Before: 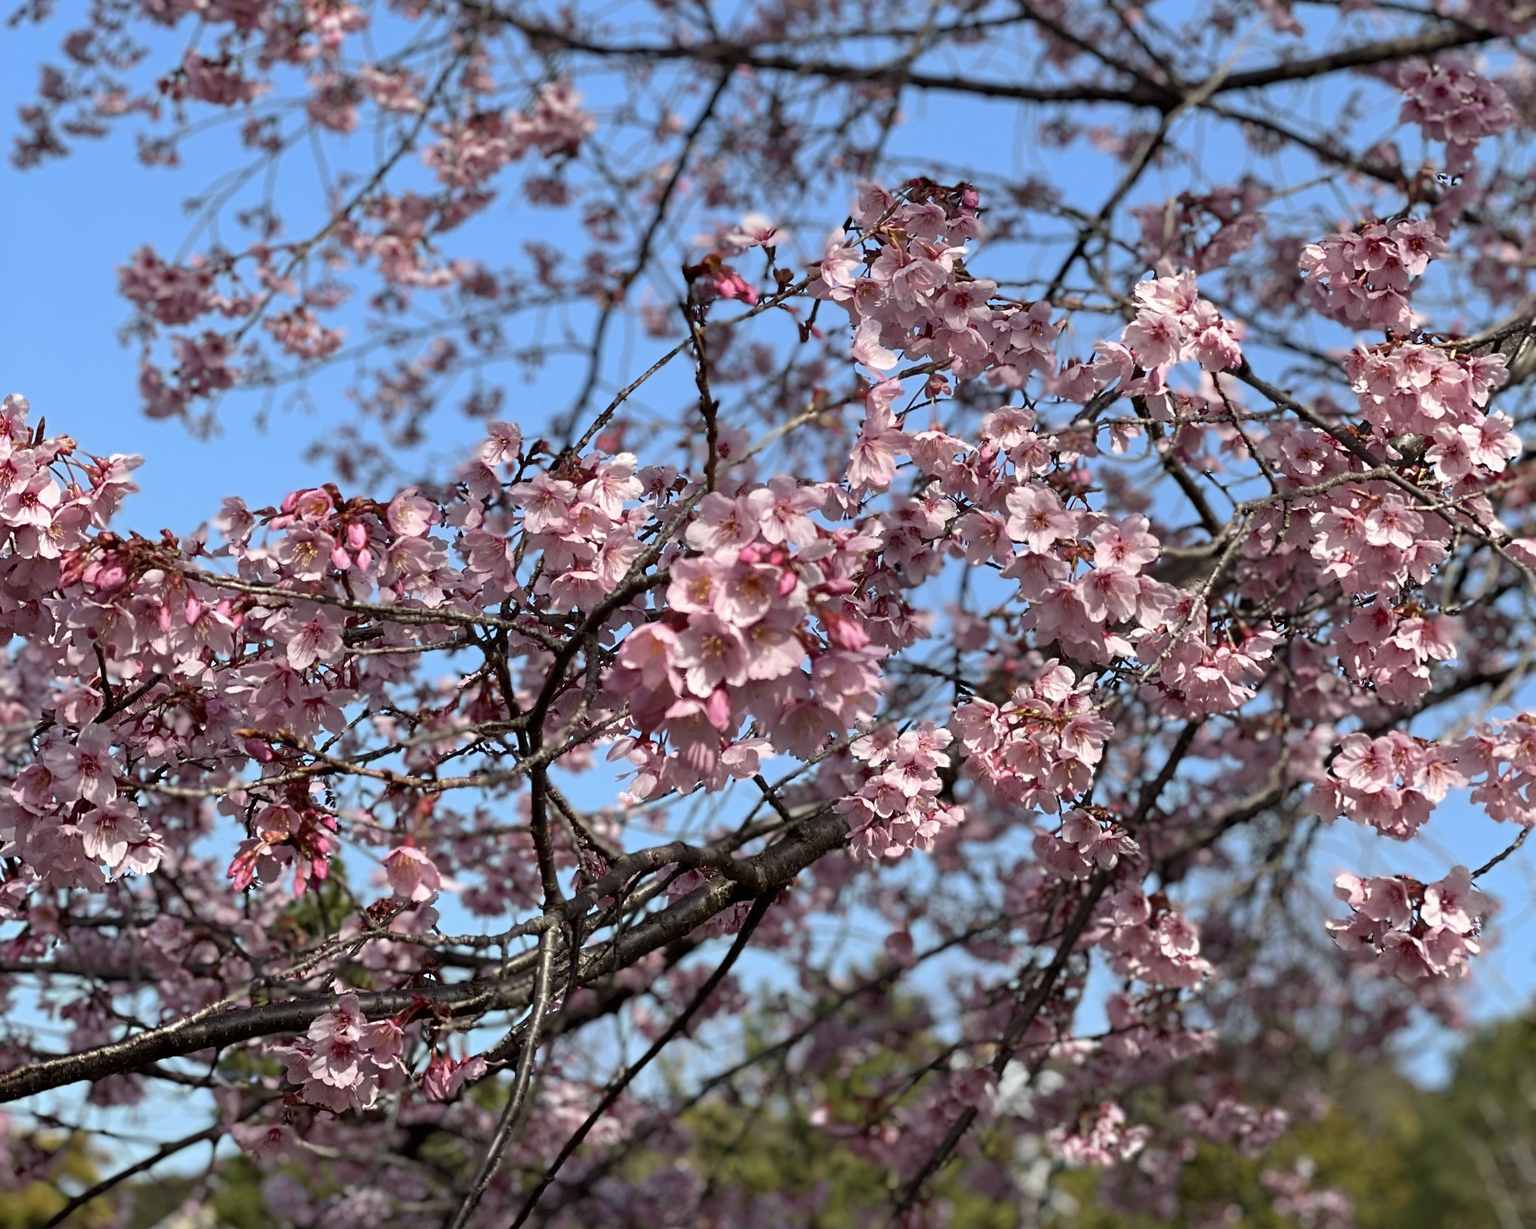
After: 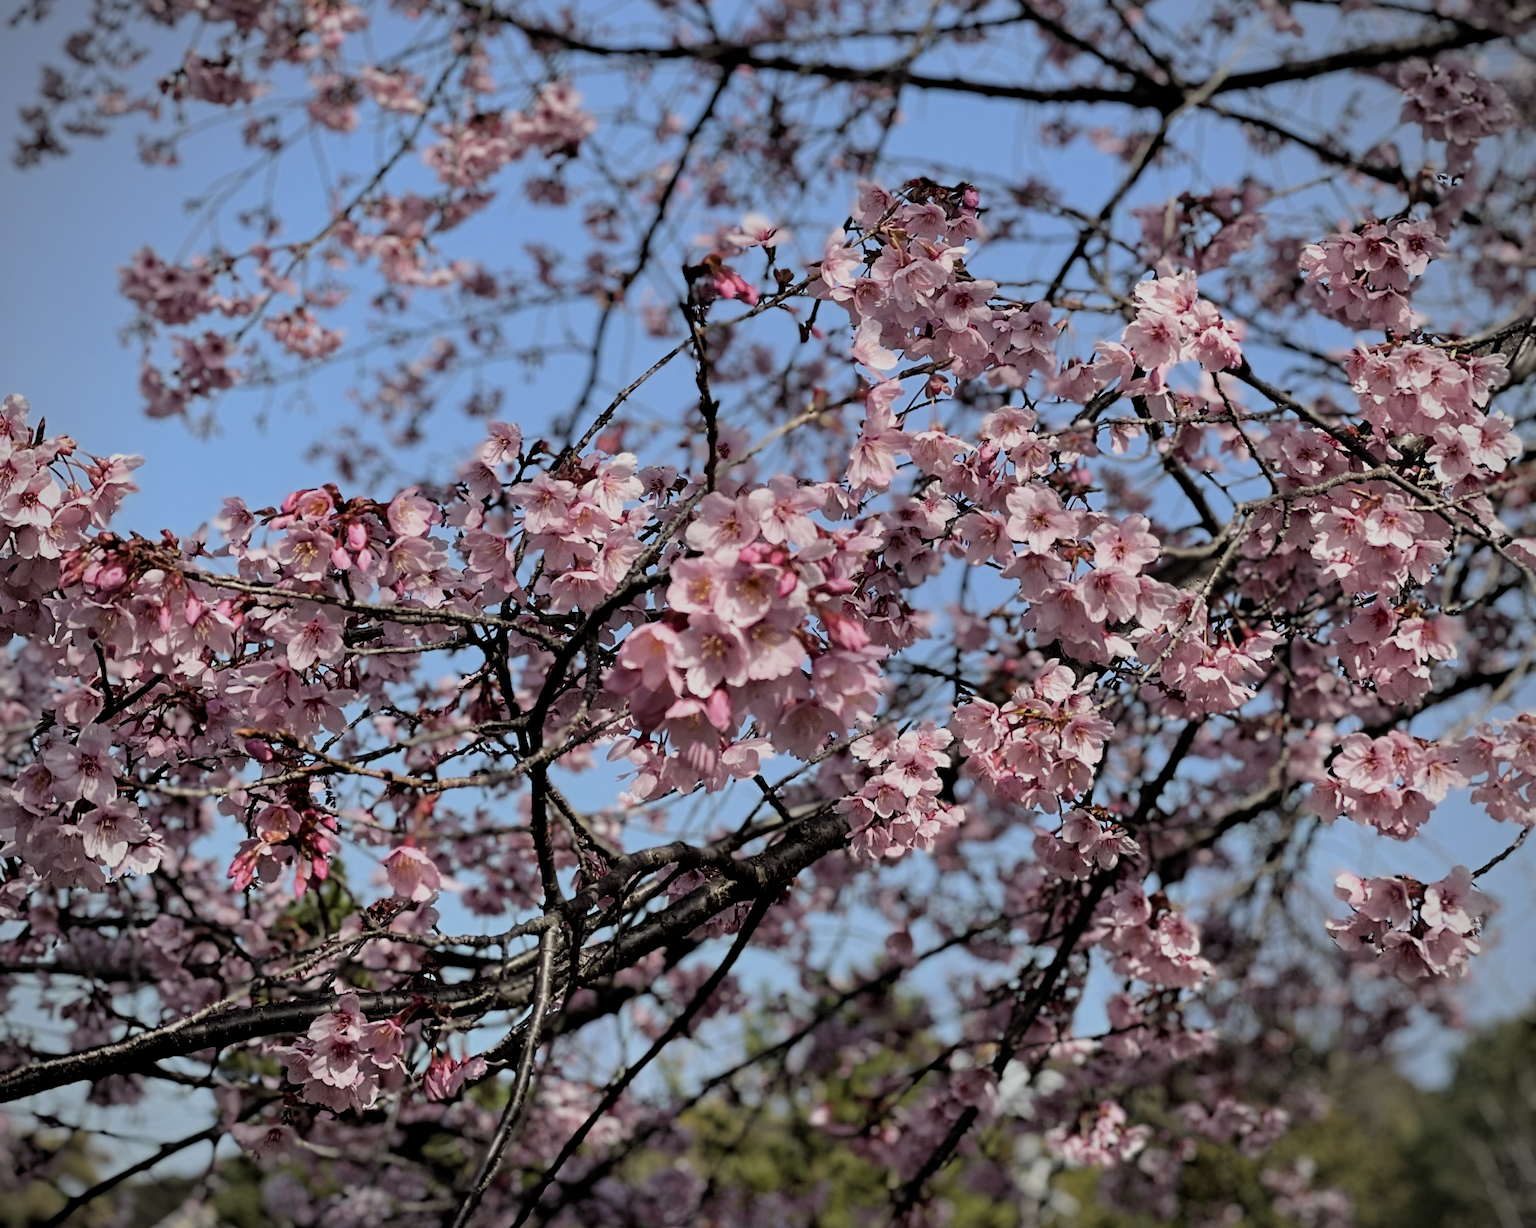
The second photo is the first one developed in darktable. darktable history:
filmic rgb: black relative exposure -4.88 EV, hardness 2.82
vignetting: on, module defaults
